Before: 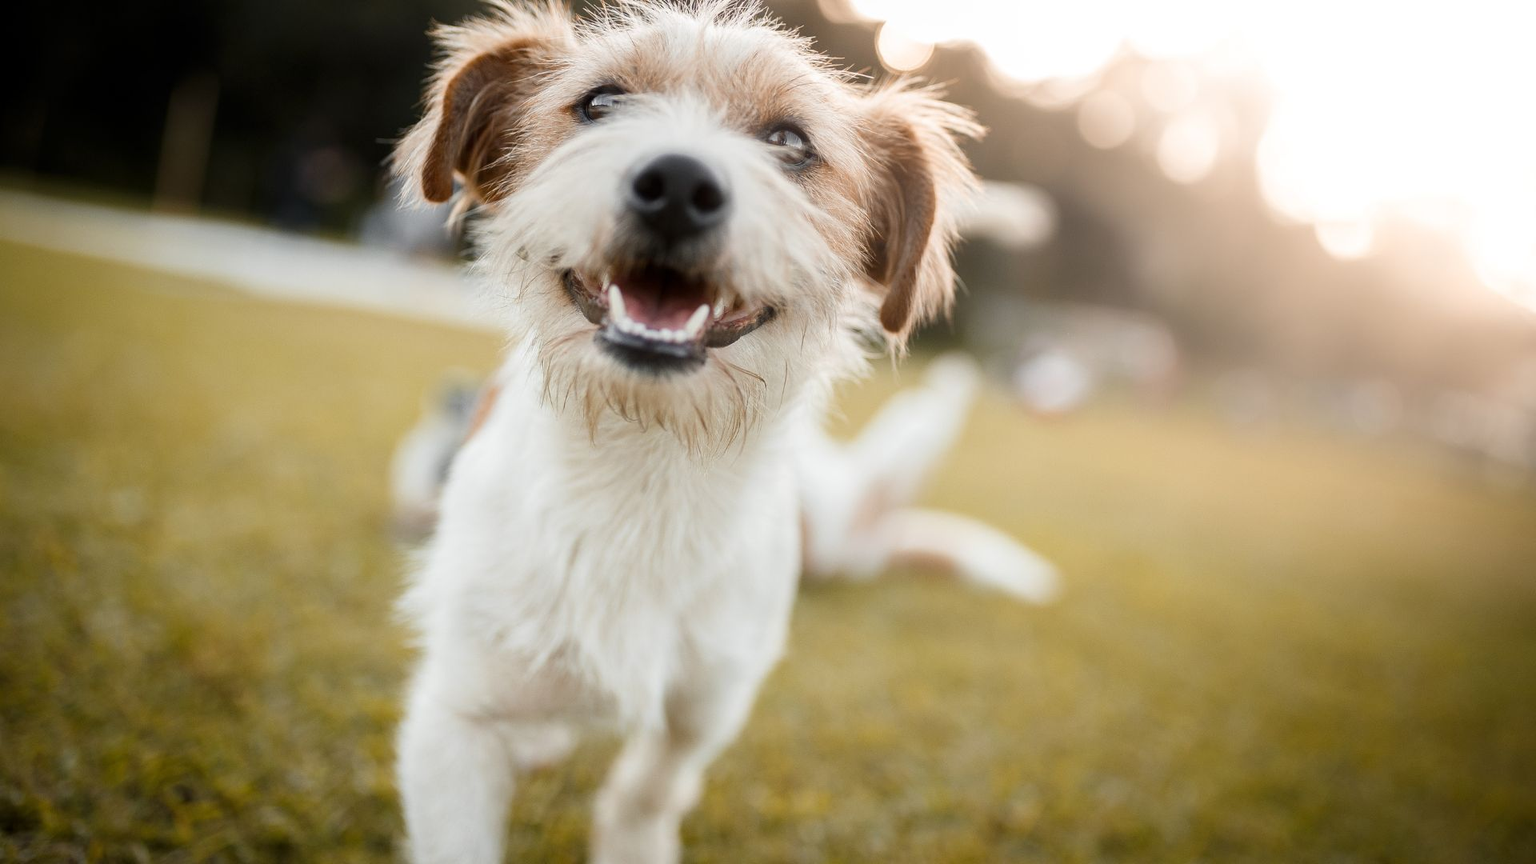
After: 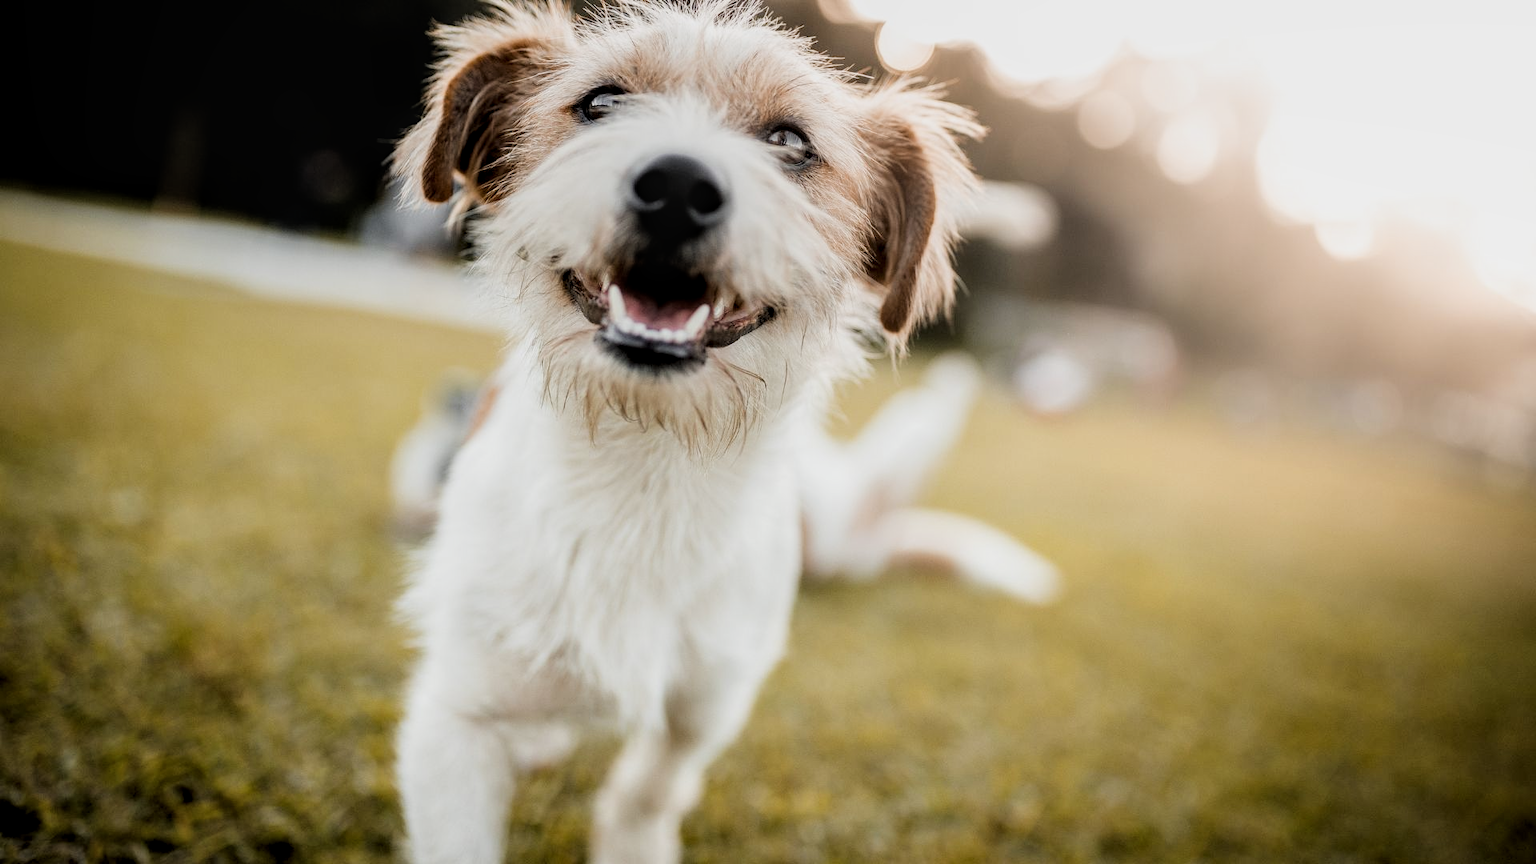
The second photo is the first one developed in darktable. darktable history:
filmic rgb: black relative exposure -5 EV, white relative exposure 3.5 EV, hardness 3.19, contrast 1.2, highlights saturation mix -50%
local contrast: detail 130%
